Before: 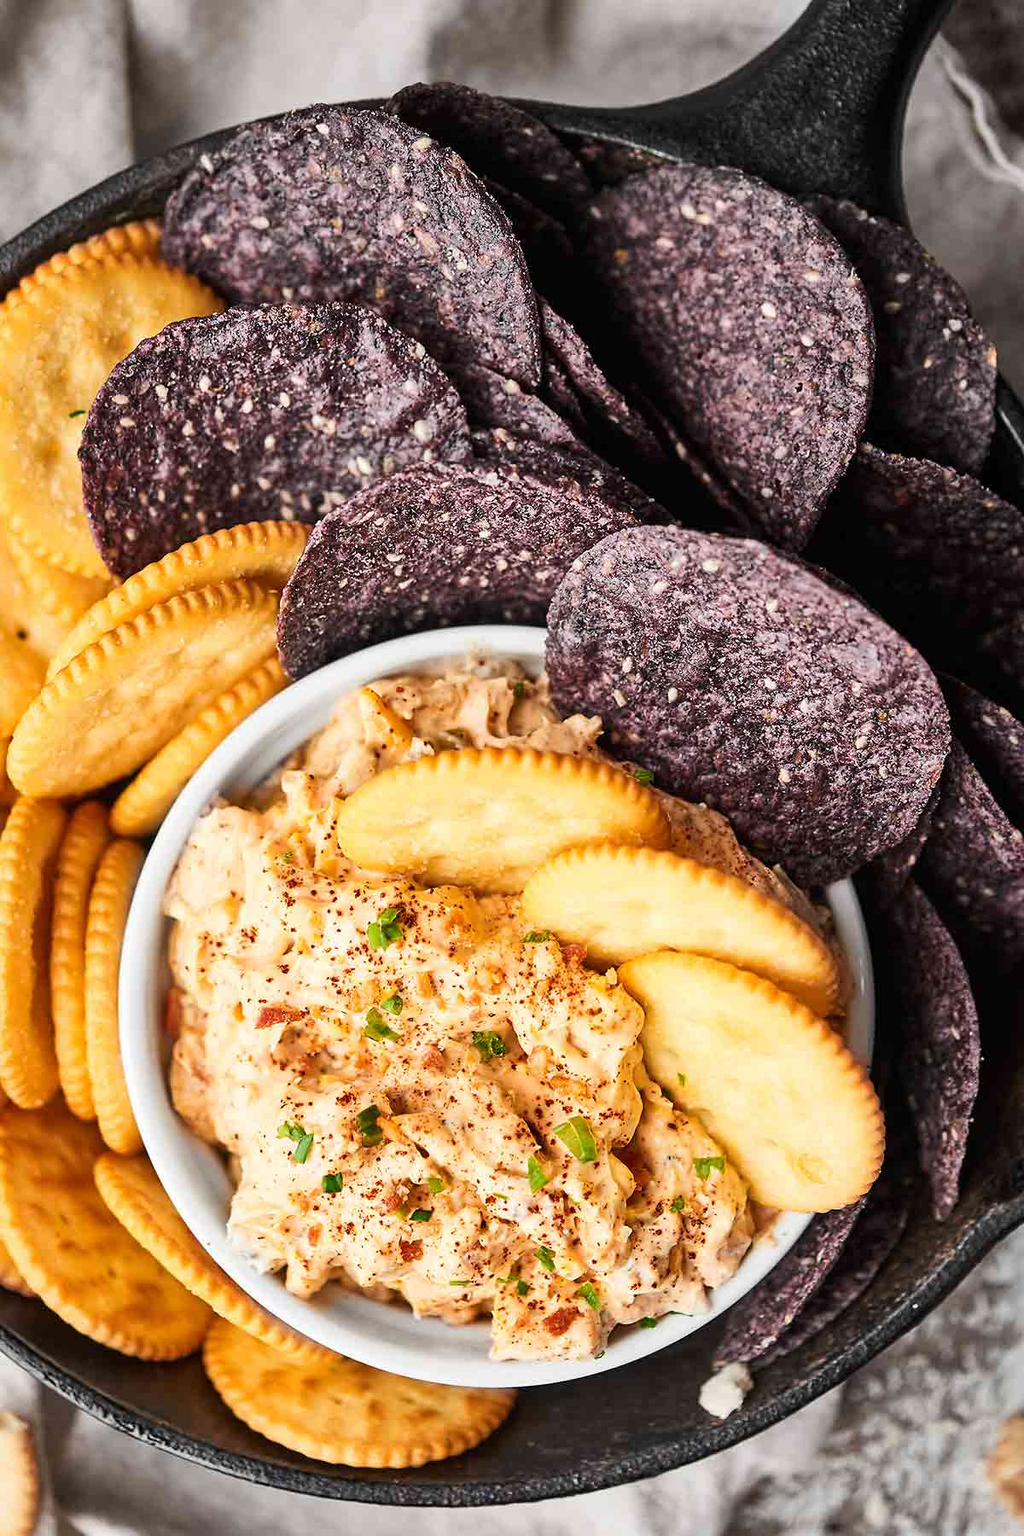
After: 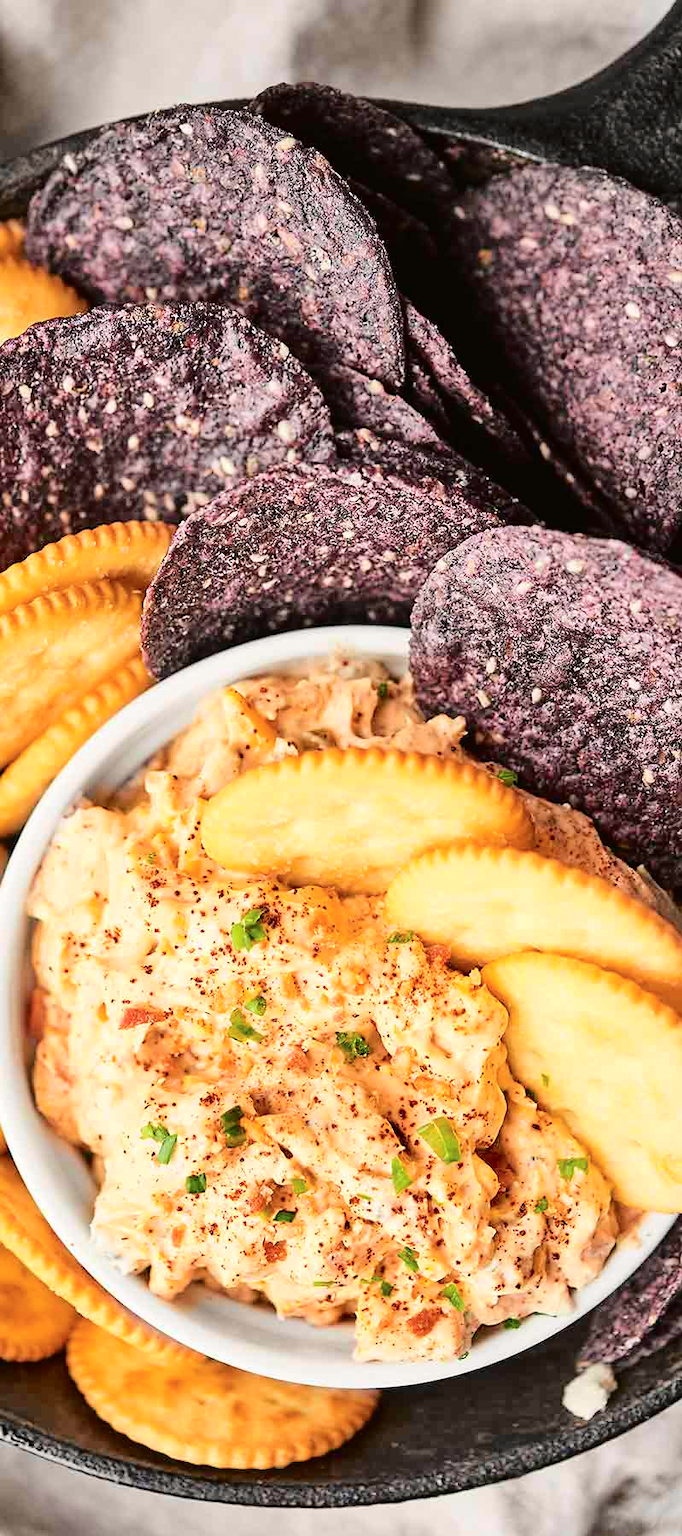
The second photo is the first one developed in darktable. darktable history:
tone curve: curves: ch0 [(0, 0.01) (0.052, 0.045) (0.136, 0.133) (0.275, 0.35) (0.43, 0.54) (0.676, 0.751) (0.89, 0.919) (1, 1)]; ch1 [(0, 0) (0.094, 0.081) (0.285, 0.299) (0.385, 0.403) (0.447, 0.429) (0.495, 0.496) (0.544, 0.552) (0.589, 0.612) (0.722, 0.728) (1, 1)]; ch2 [(0, 0) (0.257, 0.217) (0.43, 0.421) (0.498, 0.507) (0.531, 0.544) (0.56, 0.579) (0.625, 0.642) (1, 1)], color space Lab, independent channels, preserve colors none
crop and rotate: left 13.342%, right 19.991%
